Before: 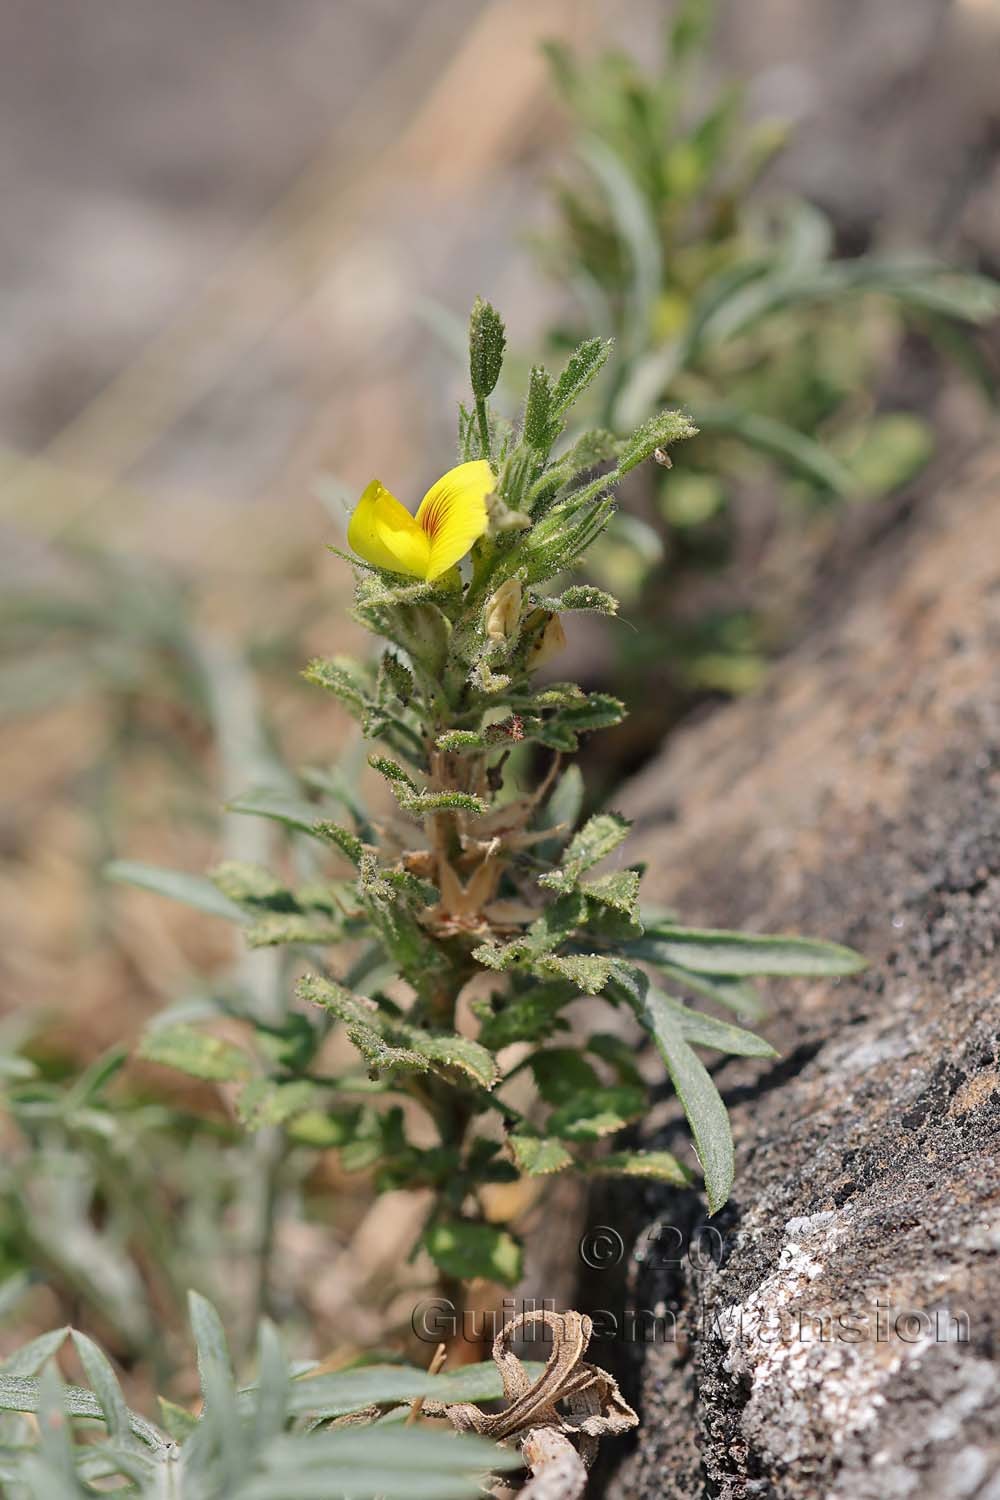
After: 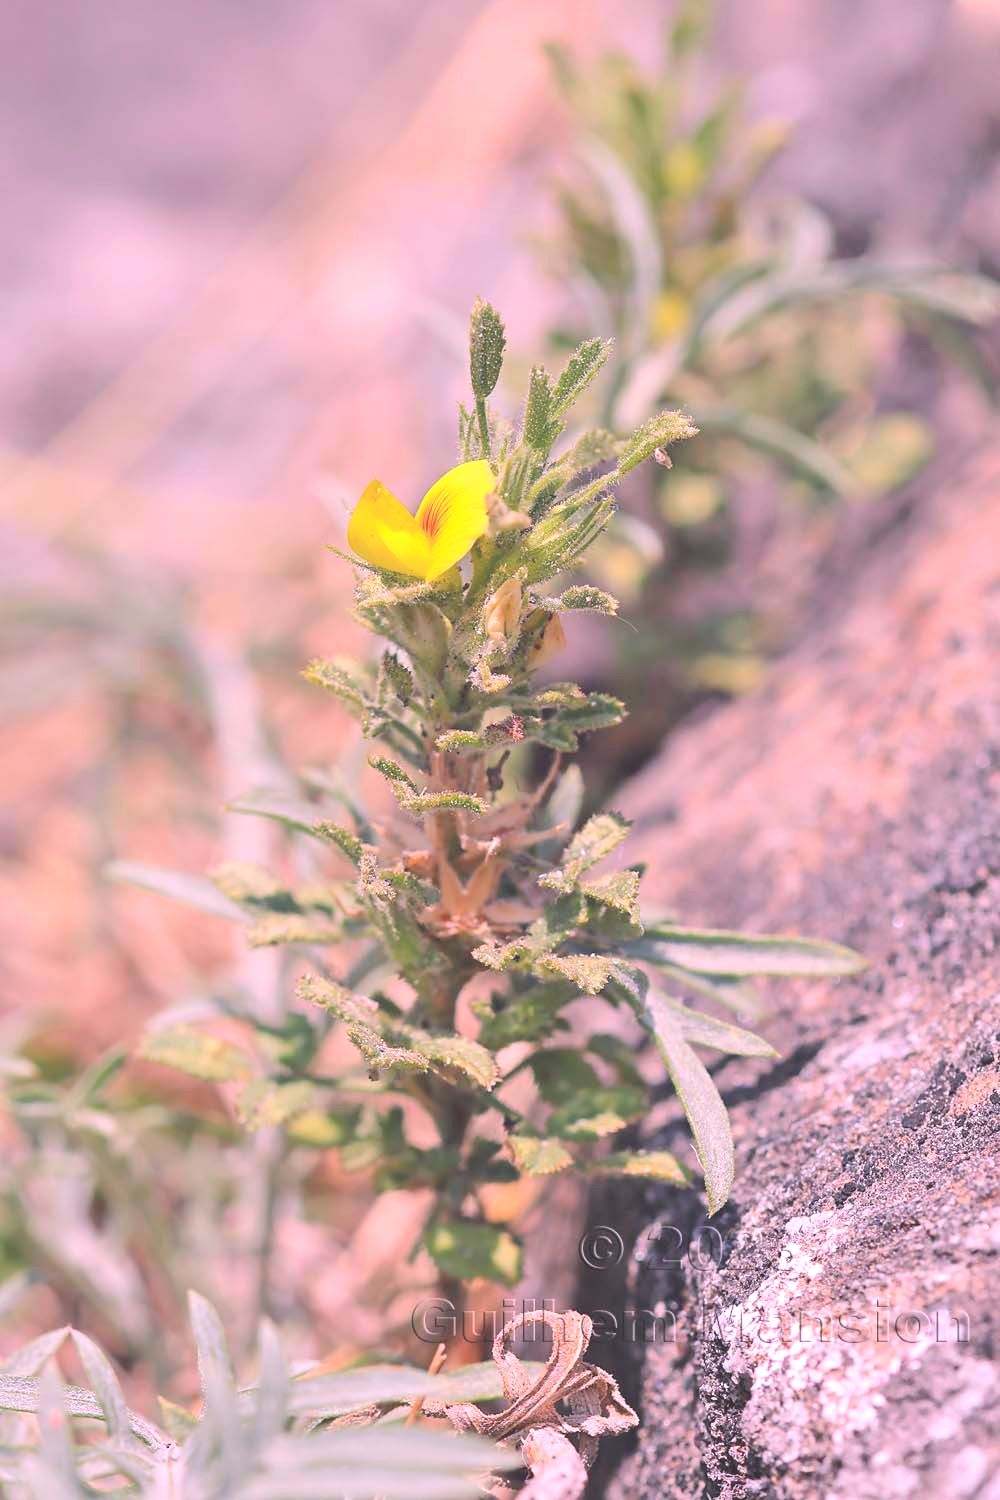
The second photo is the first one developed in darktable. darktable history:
color correction: highlights a* 15.97, highlights b* -19.9
color balance rgb: highlights gain › chroma 3.161%, highlights gain › hue 57.29°, global offset › luminance 0.718%, perceptual saturation grading › global saturation 19.852%, perceptual brilliance grading › global brilliance 10.789%
contrast brightness saturation: brightness 0.276
